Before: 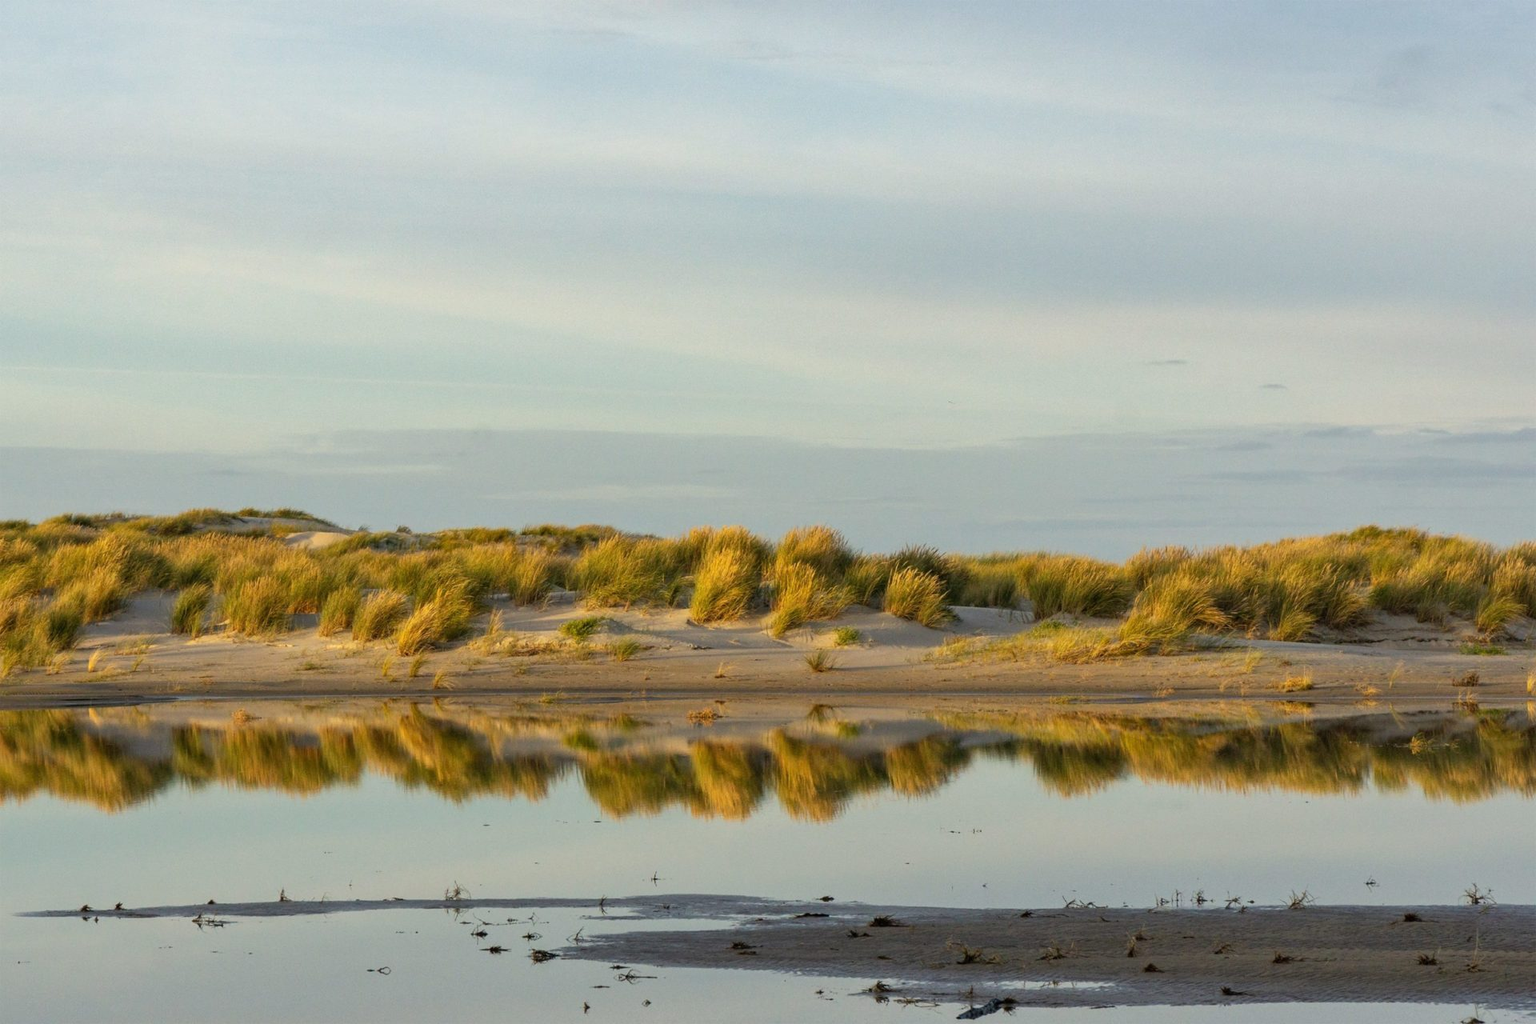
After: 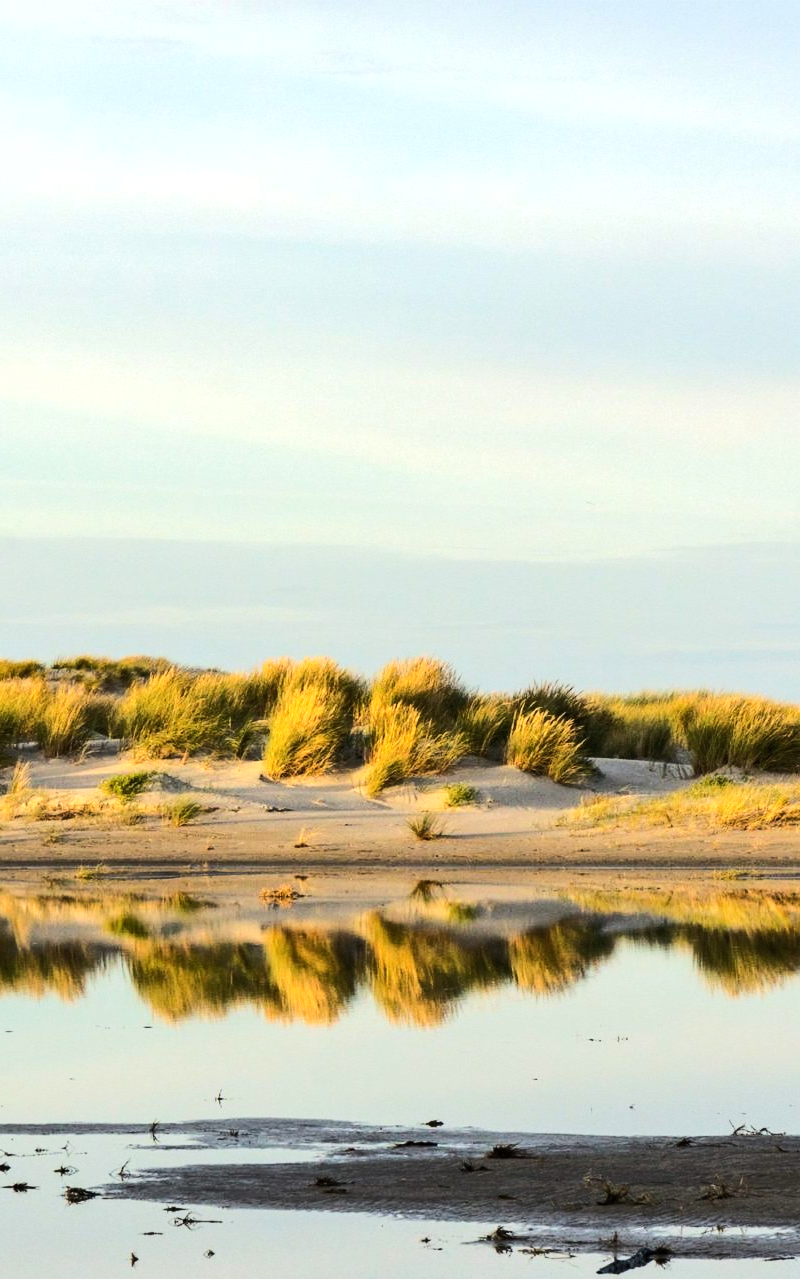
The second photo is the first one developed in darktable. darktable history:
tone equalizer: -8 EV -0.75 EV, -7 EV -0.7 EV, -6 EV -0.6 EV, -5 EV -0.4 EV, -3 EV 0.4 EV, -2 EV 0.6 EV, -1 EV 0.7 EV, +0 EV 0.75 EV, edges refinement/feathering 500, mask exposure compensation -1.57 EV, preserve details no
rgb curve: curves: ch0 [(0, 0) (0.284, 0.292) (0.505, 0.644) (1, 1)]; ch1 [(0, 0) (0.284, 0.292) (0.505, 0.644) (1, 1)]; ch2 [(0, 0) (0.284, 0.292) (0.505, 0.644) (1, 1)], compensate middle gray true
crop: left 31.229%, right 27.105%
